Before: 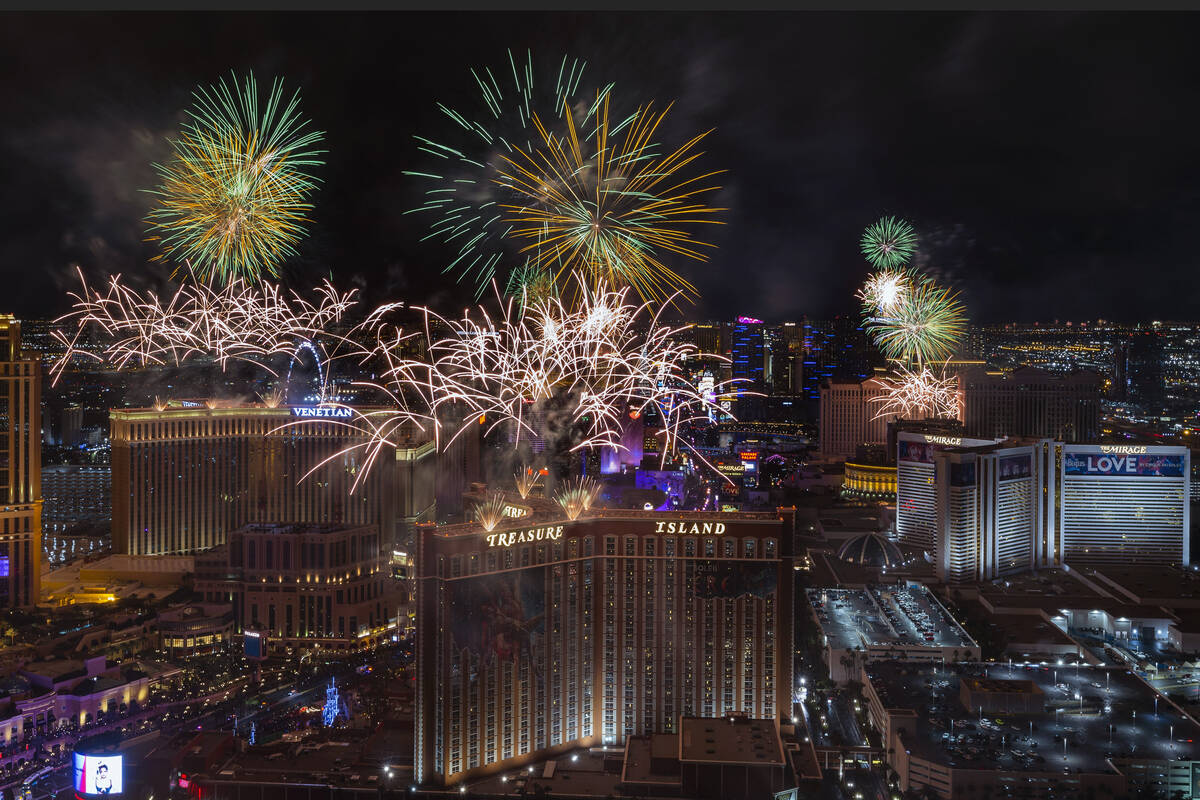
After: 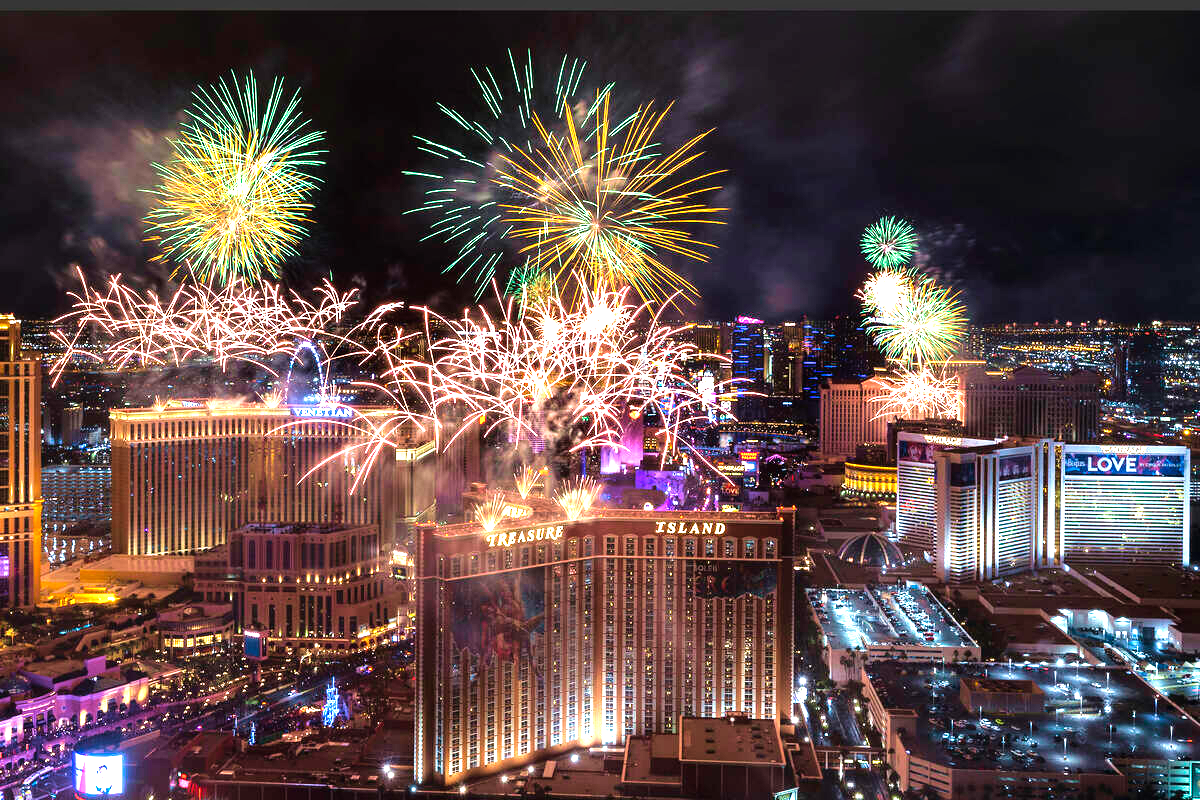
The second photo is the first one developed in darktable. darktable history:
velvia: strength 44.74%
exposure: black level correction 0, exposure 1.453 EV, compensate exposure bias true, compensate highlight preservation false
tone equalizer: -8 EV -0.783 EV, -7 EV -0.703 EV, -6 EV -0.625 EV, -5 EV -0.389 EV, -3 EV 0.371 EV, -2 EV 0.6 EV, -1 EV 0.694 EV, +0 EV 0.737 EV
